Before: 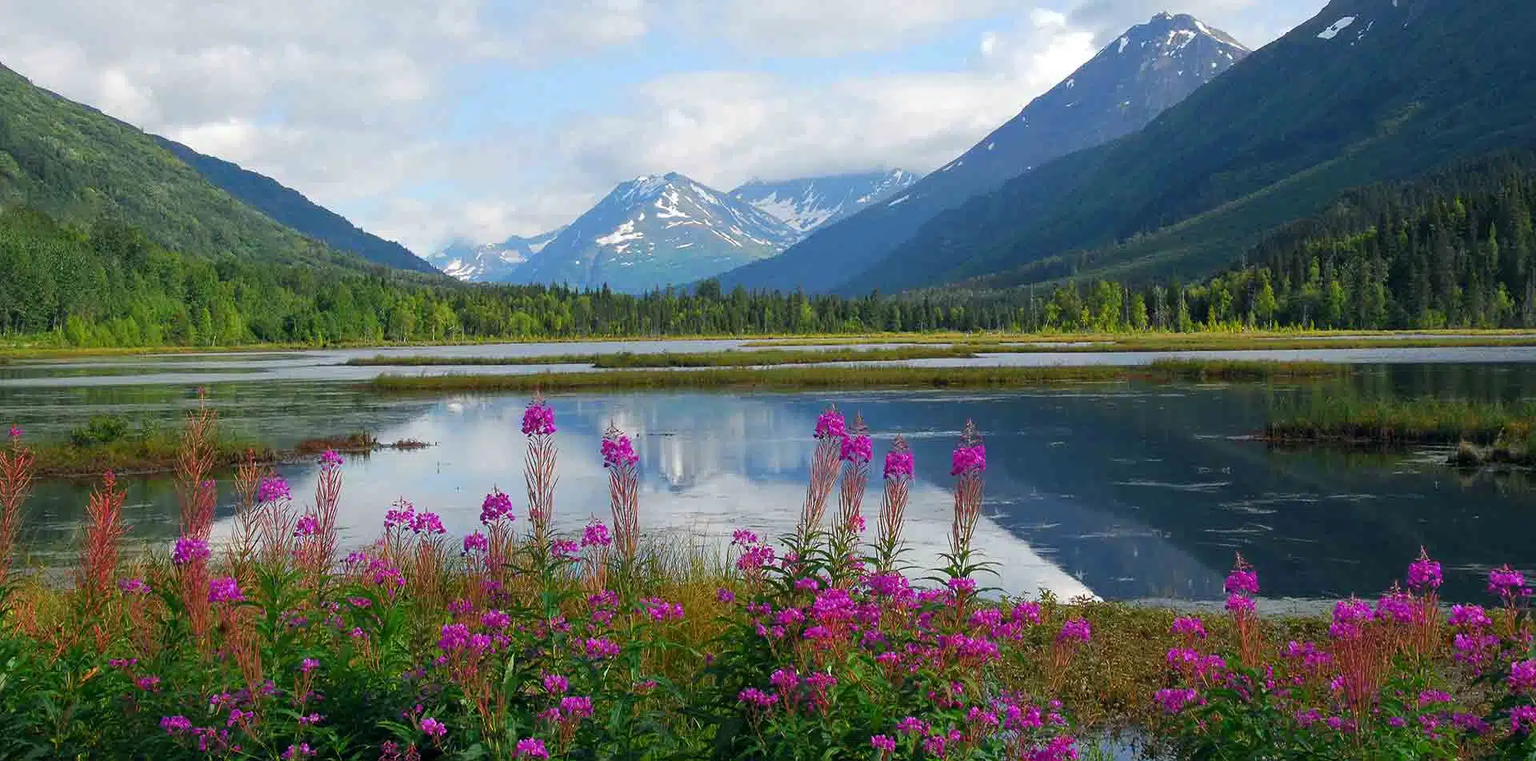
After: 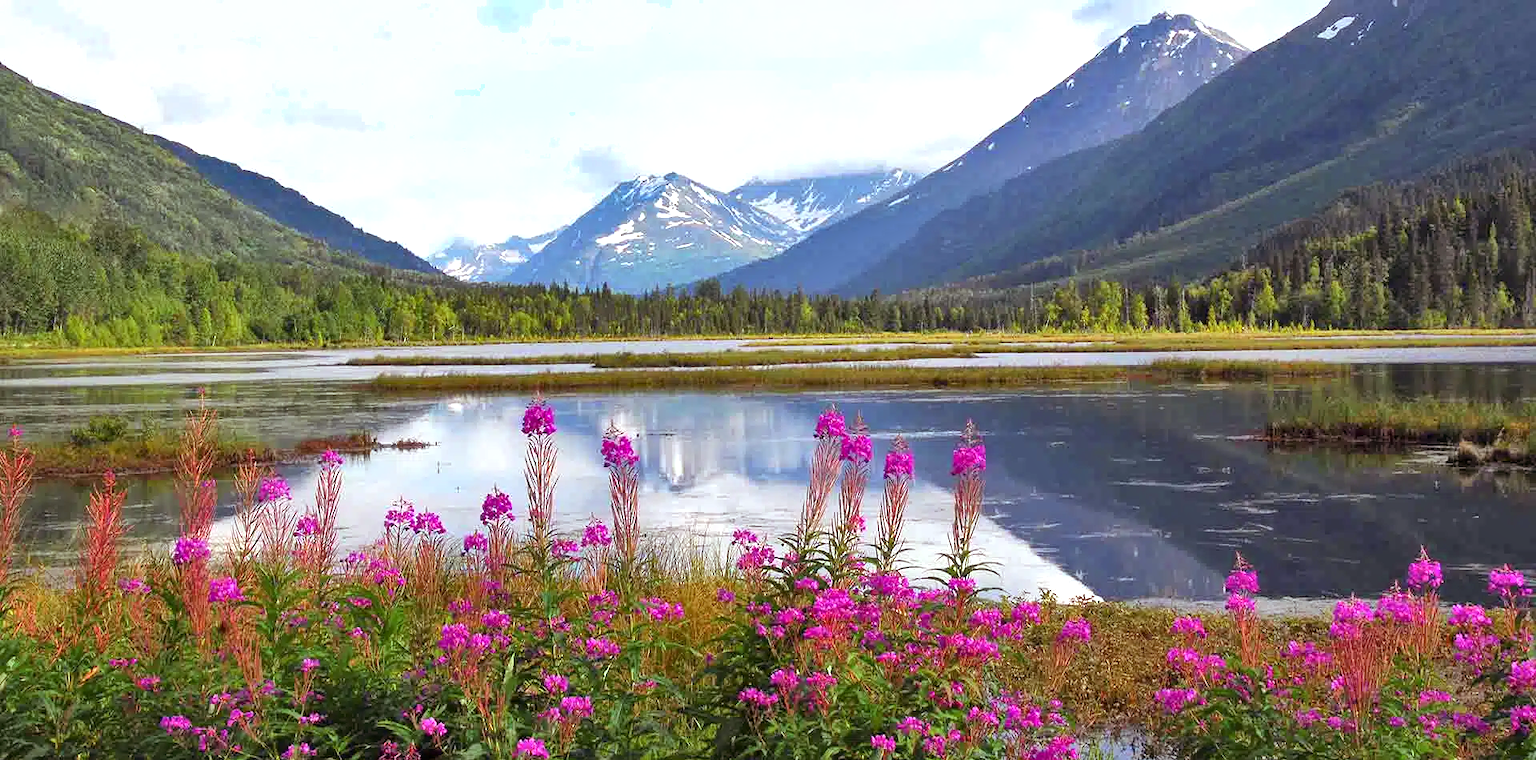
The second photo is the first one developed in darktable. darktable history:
exposure: black level correction 0, exposure 0.7 EV, compensate exposure bias true, compensate highlight preservation false
shadows and highlights: soften with gaussian
rgb levels: mode RGB, independent channels, levels [[0, 0.474, 1], [0, 0.5, 1], [0, 0.5, 1]]
local contrast: mode bilateral grid, contrast 20, coarseness 50, detail 120%, midtone range 0.2
